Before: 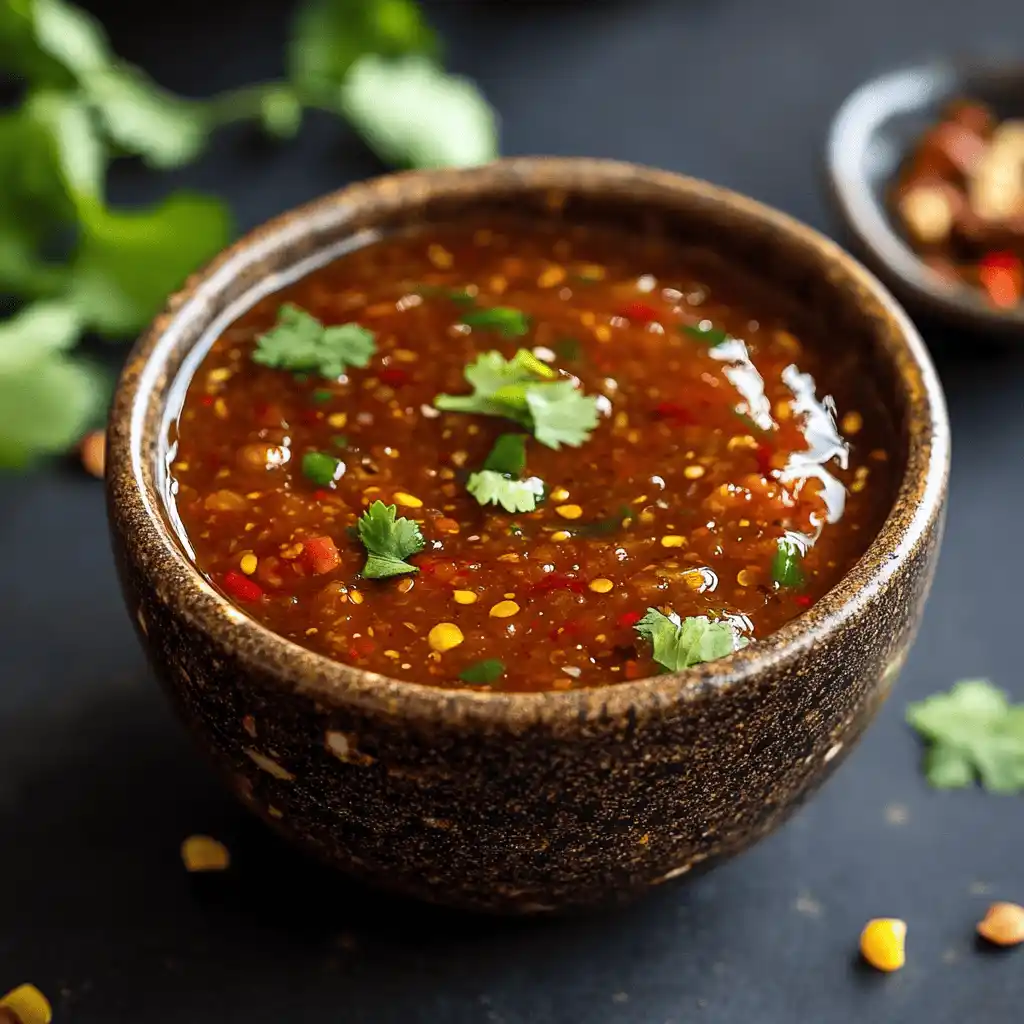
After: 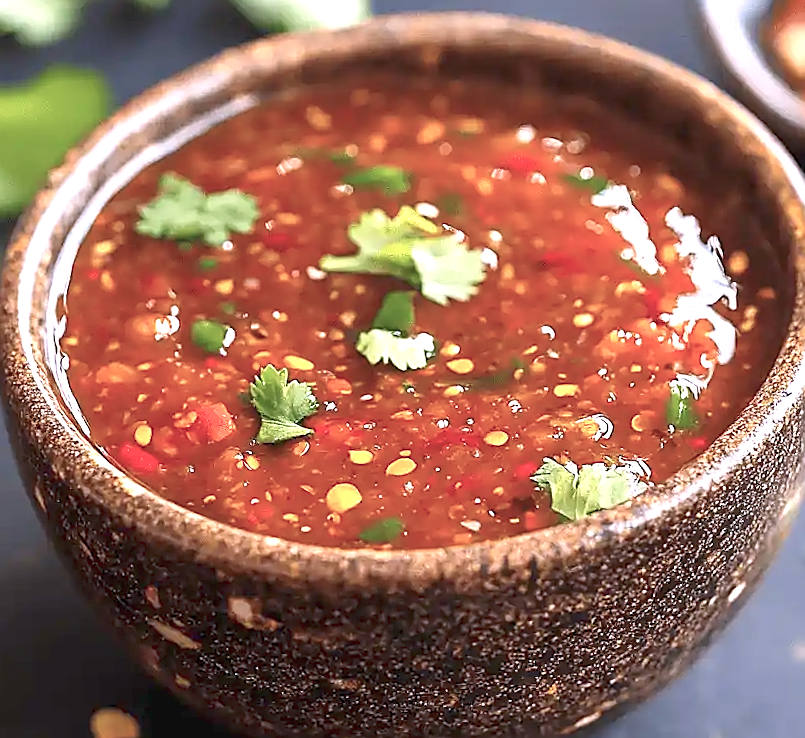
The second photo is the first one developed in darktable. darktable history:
crop and rotate: left 10.071%, top 10.071%, right 10.02%, bottom 10.02%
rotate and perspective: rotation -3°, crop left 0.031, crop right 0.968, crop top 0.07, crop bottom 0.93
sharpen: radius 1.4, amount 1.25, threshold 0.7
exposure: black level correction 0, exposure 1.4 EV, compensate highlight preservation false
color balance rgb: perceptual saturation grading › global saturation -27.94%, hue shift -2.27°, contrast -21.26%
vibrance: on, module defaults
white balance: red 1.066, blue 1.119
